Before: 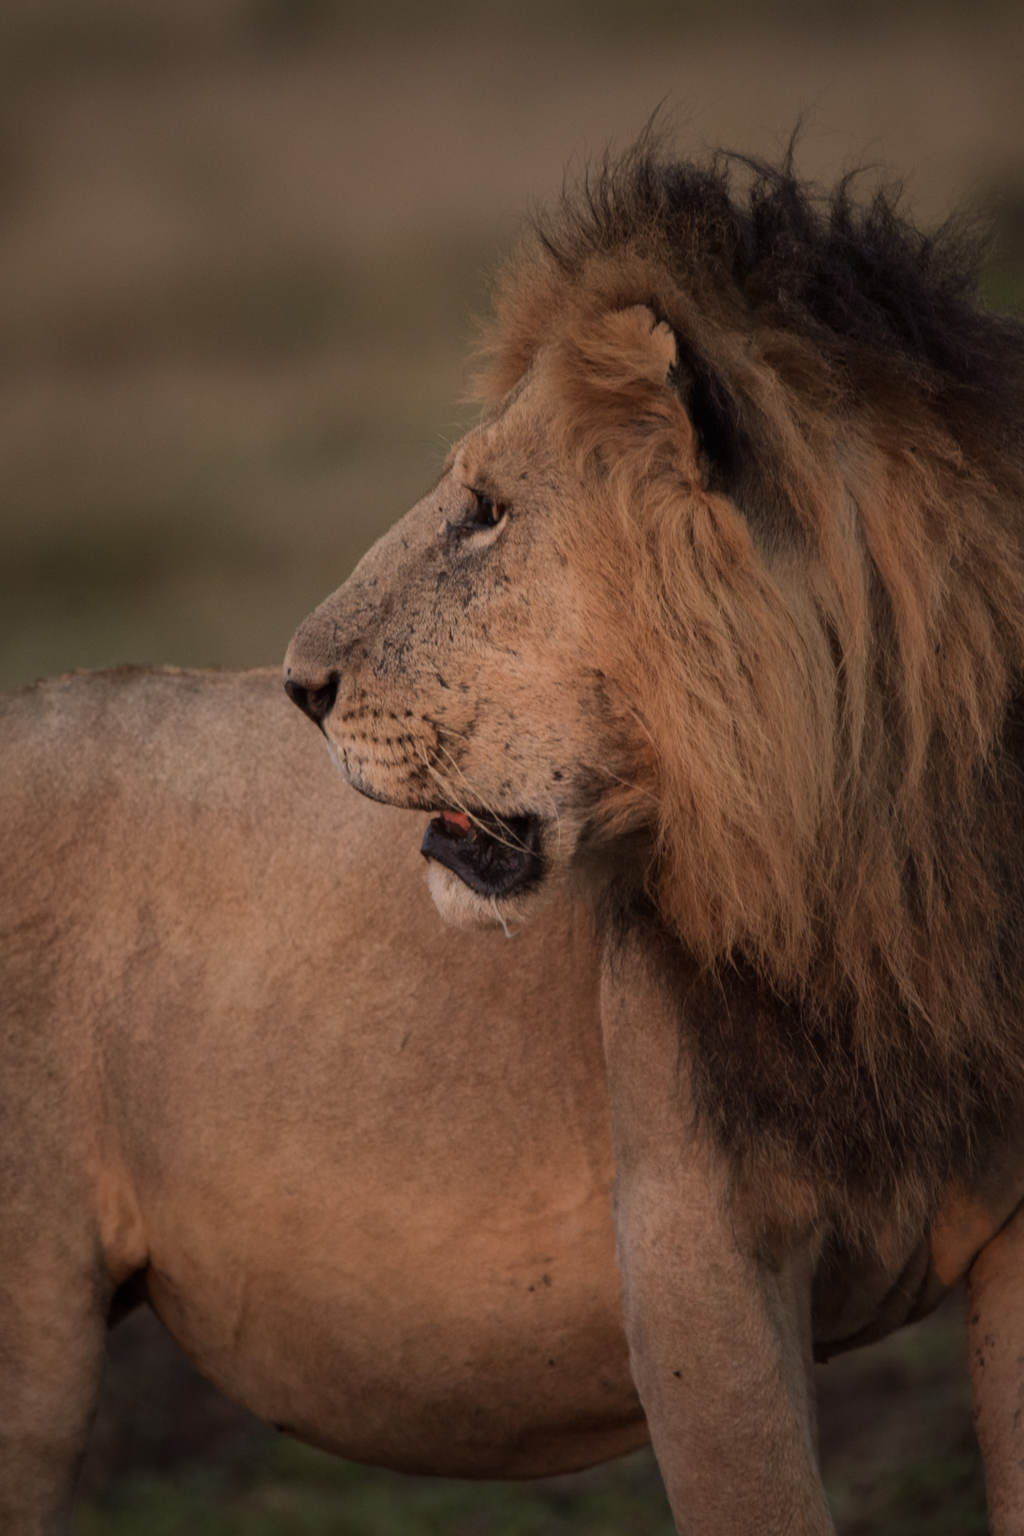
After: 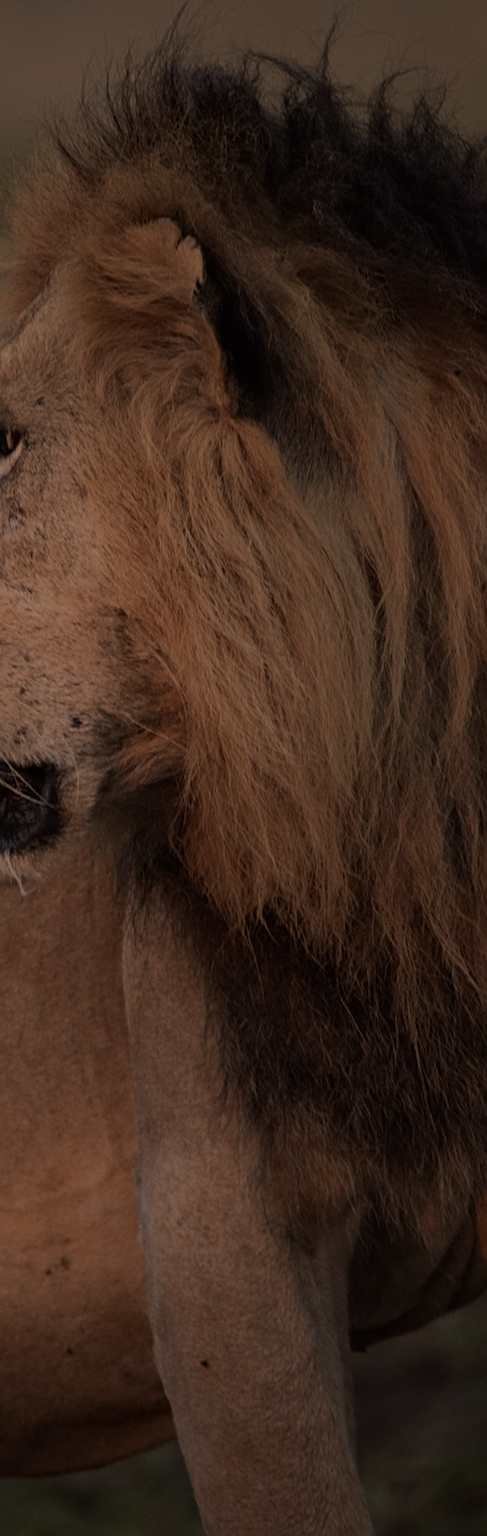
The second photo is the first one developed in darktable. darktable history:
sharpen: radius 2.215, amount 0.378, threshold 0.103
crop: left 47.554%, top 6.639%, right 7.915%
exposure: exposure -0.9 EV, compensate highlight preservation false
